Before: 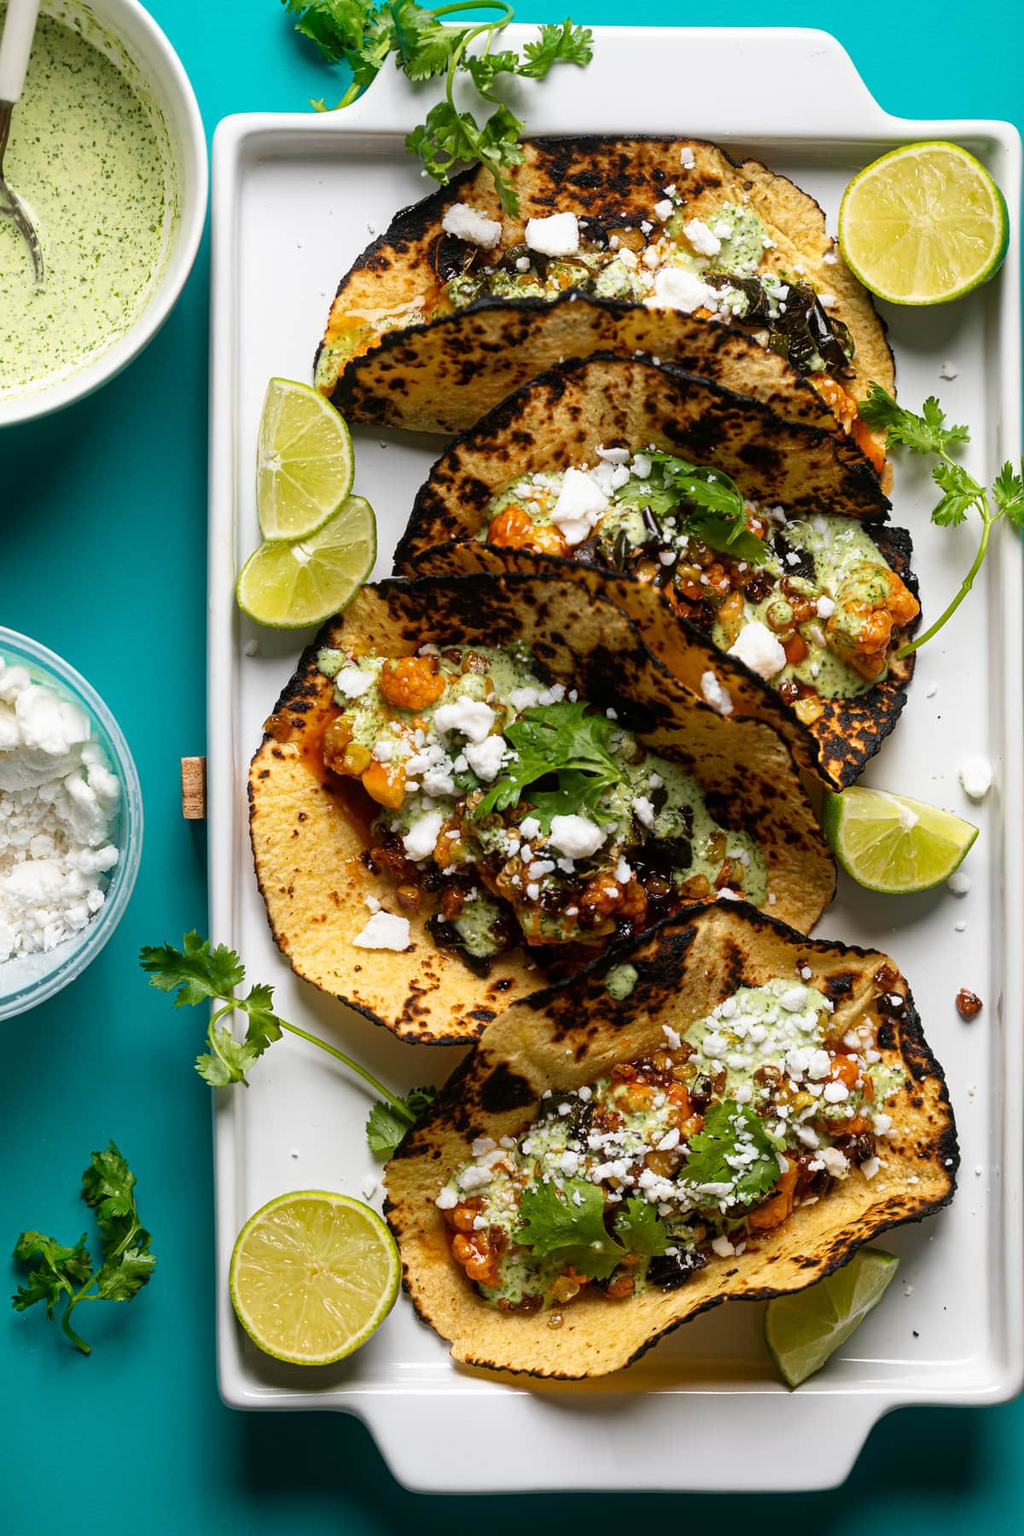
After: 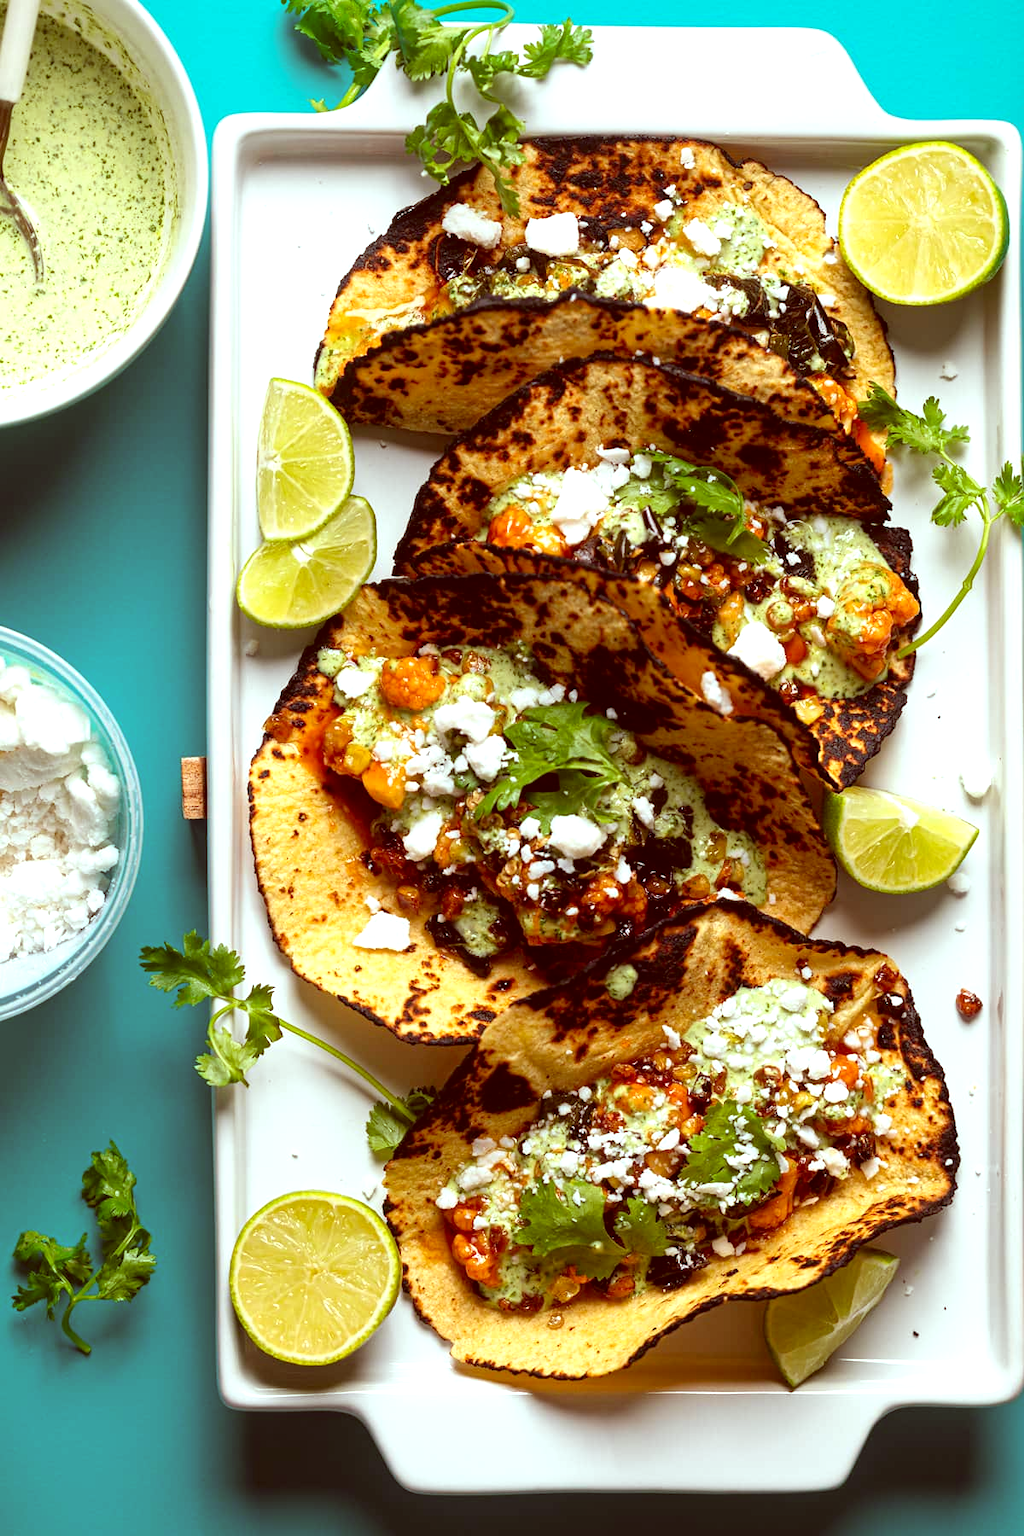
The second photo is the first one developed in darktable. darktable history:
color correction: highlights a* -7.04, highlights b* -0.184, shadows a* 20.19, shadows b* 11.83
exposure: black level correction 0, exposure 0.498 EV, compensate highlight preservation false
